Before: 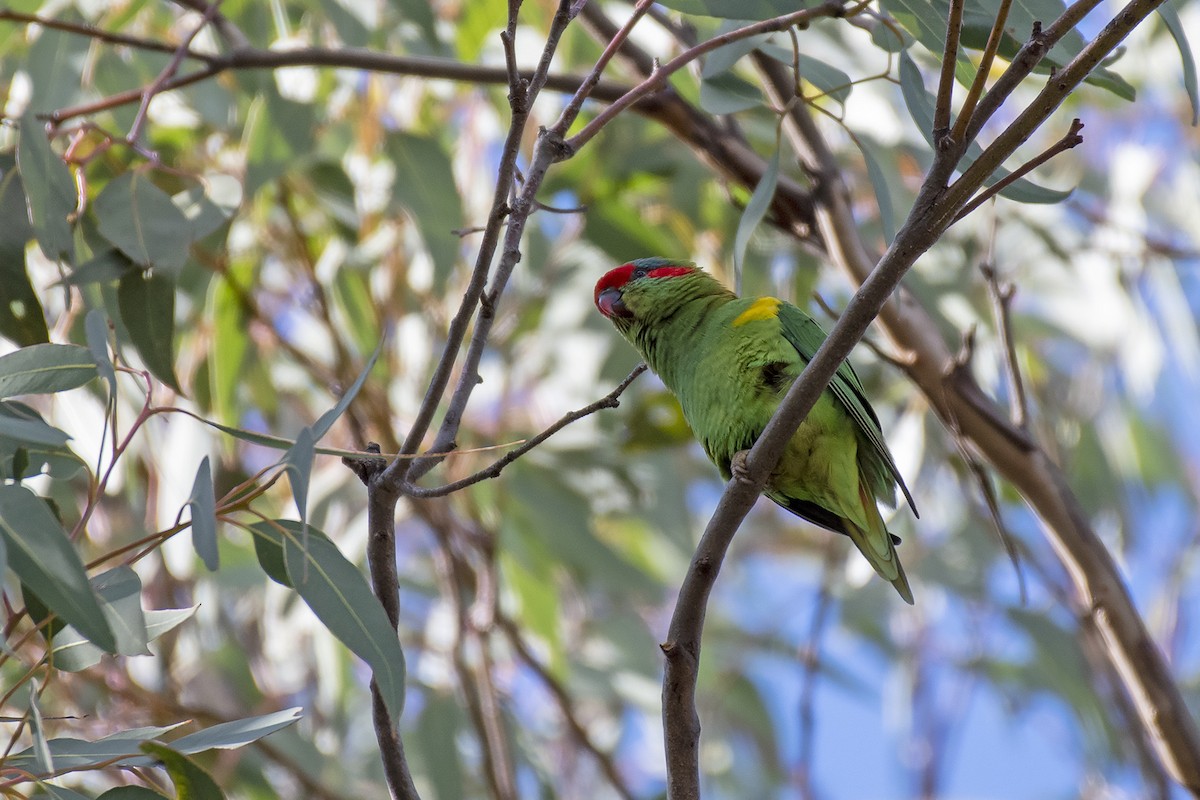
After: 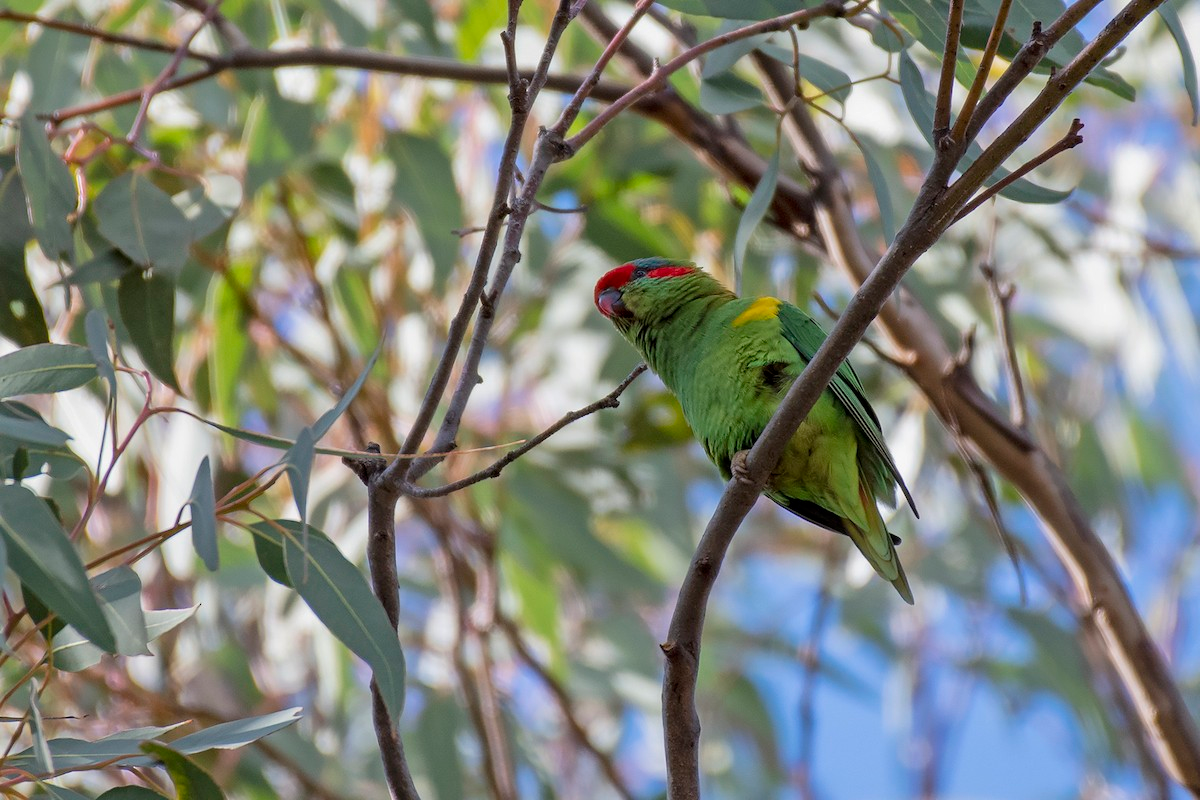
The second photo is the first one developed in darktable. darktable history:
shadows and highlights: shadows -20.37, white point adjustment -1.88, highlights -35.07
